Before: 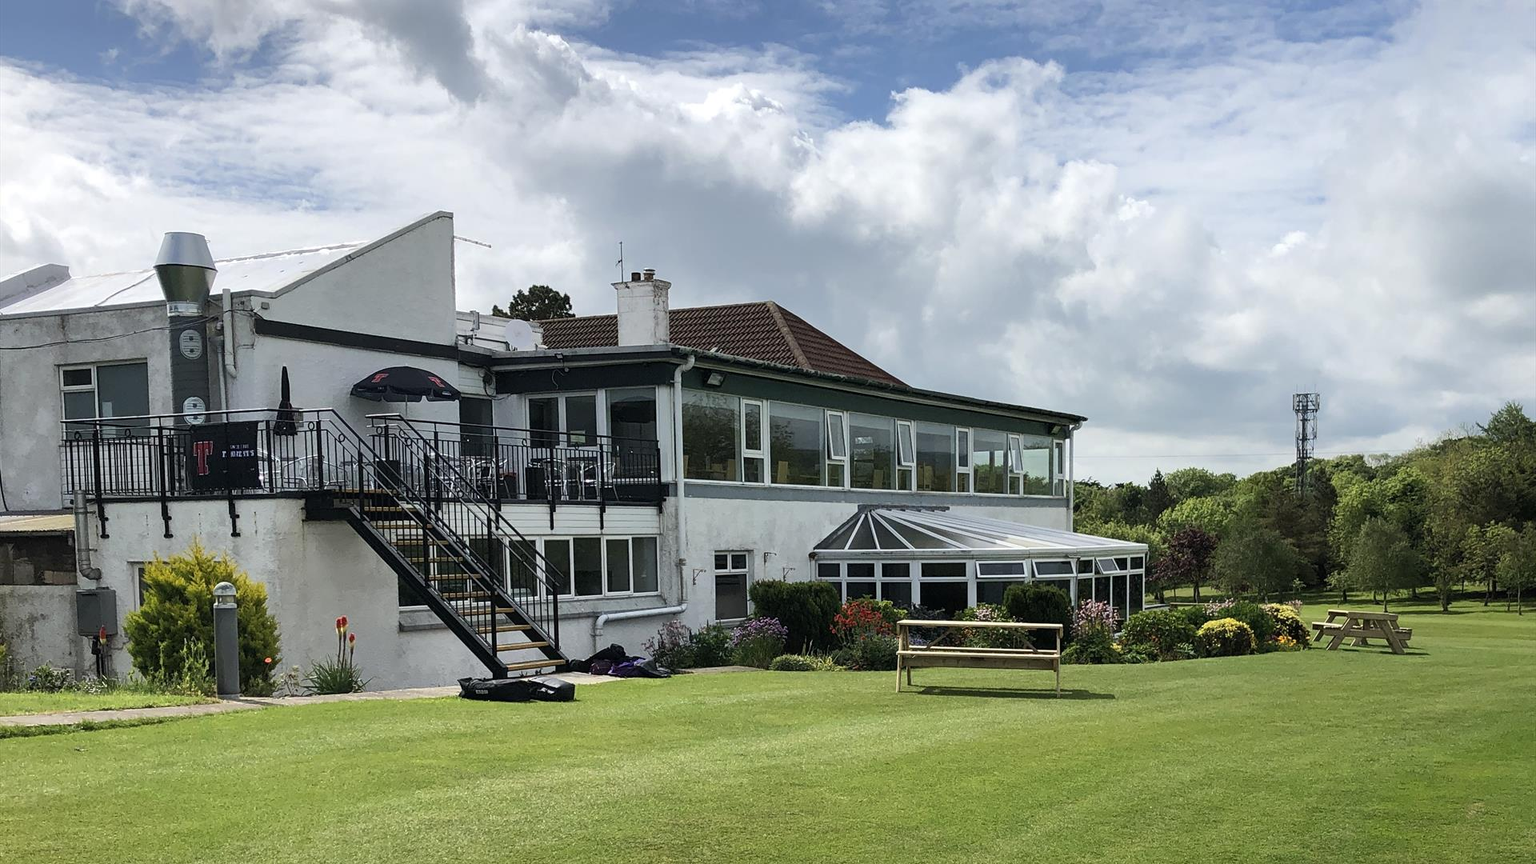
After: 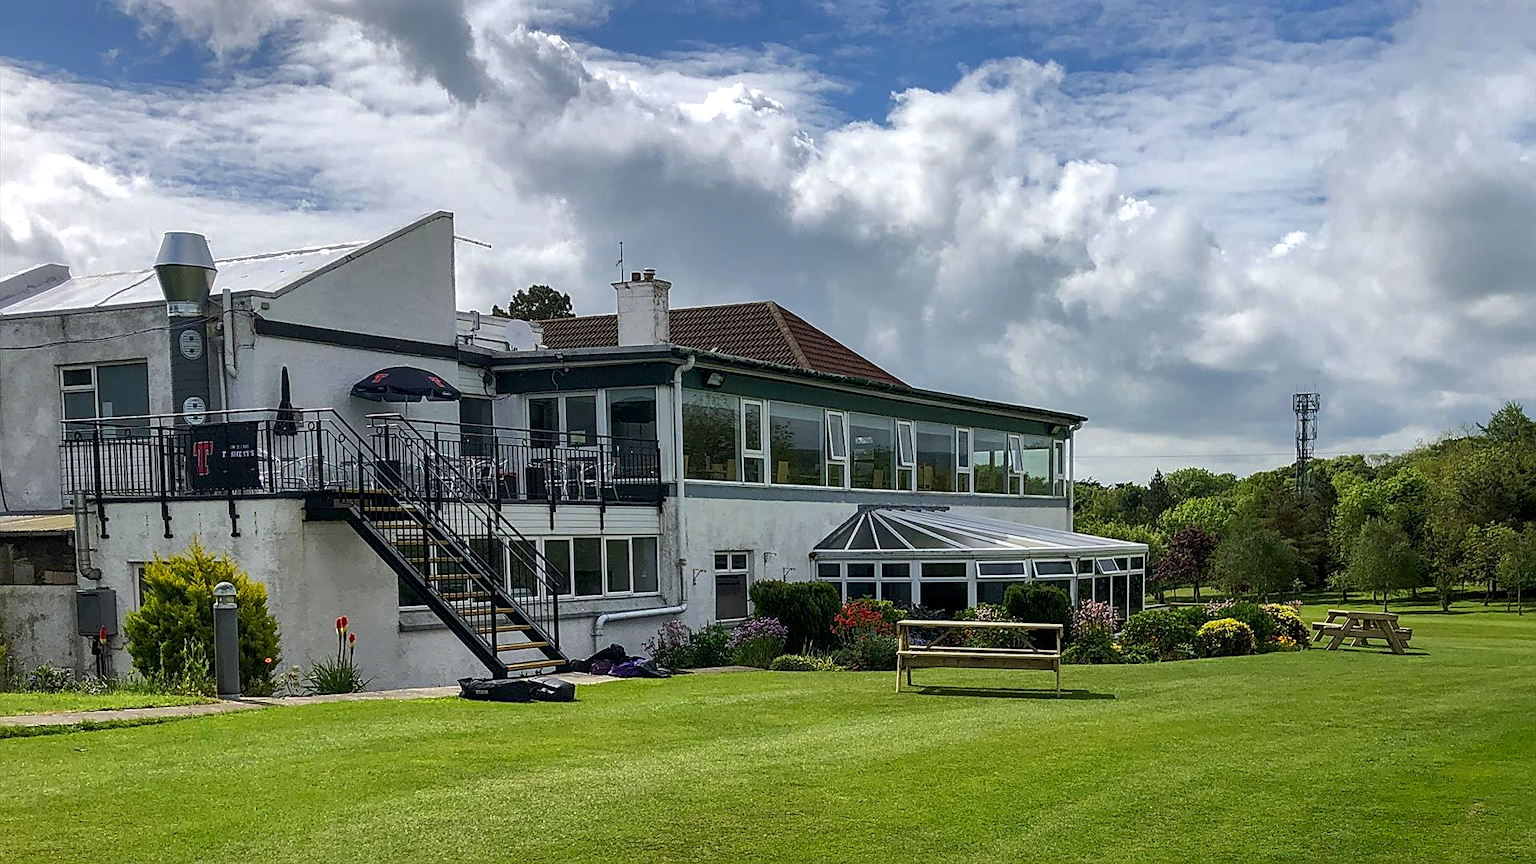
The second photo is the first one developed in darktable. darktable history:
local contrast: on, module defaults
color correction: highlights b* -0.008, saturation 1.29
shadows and highlights: highlights color adjustment 39.69%
sharpen: on, module defaults
contrast brightness saturation: brightness -0.099
